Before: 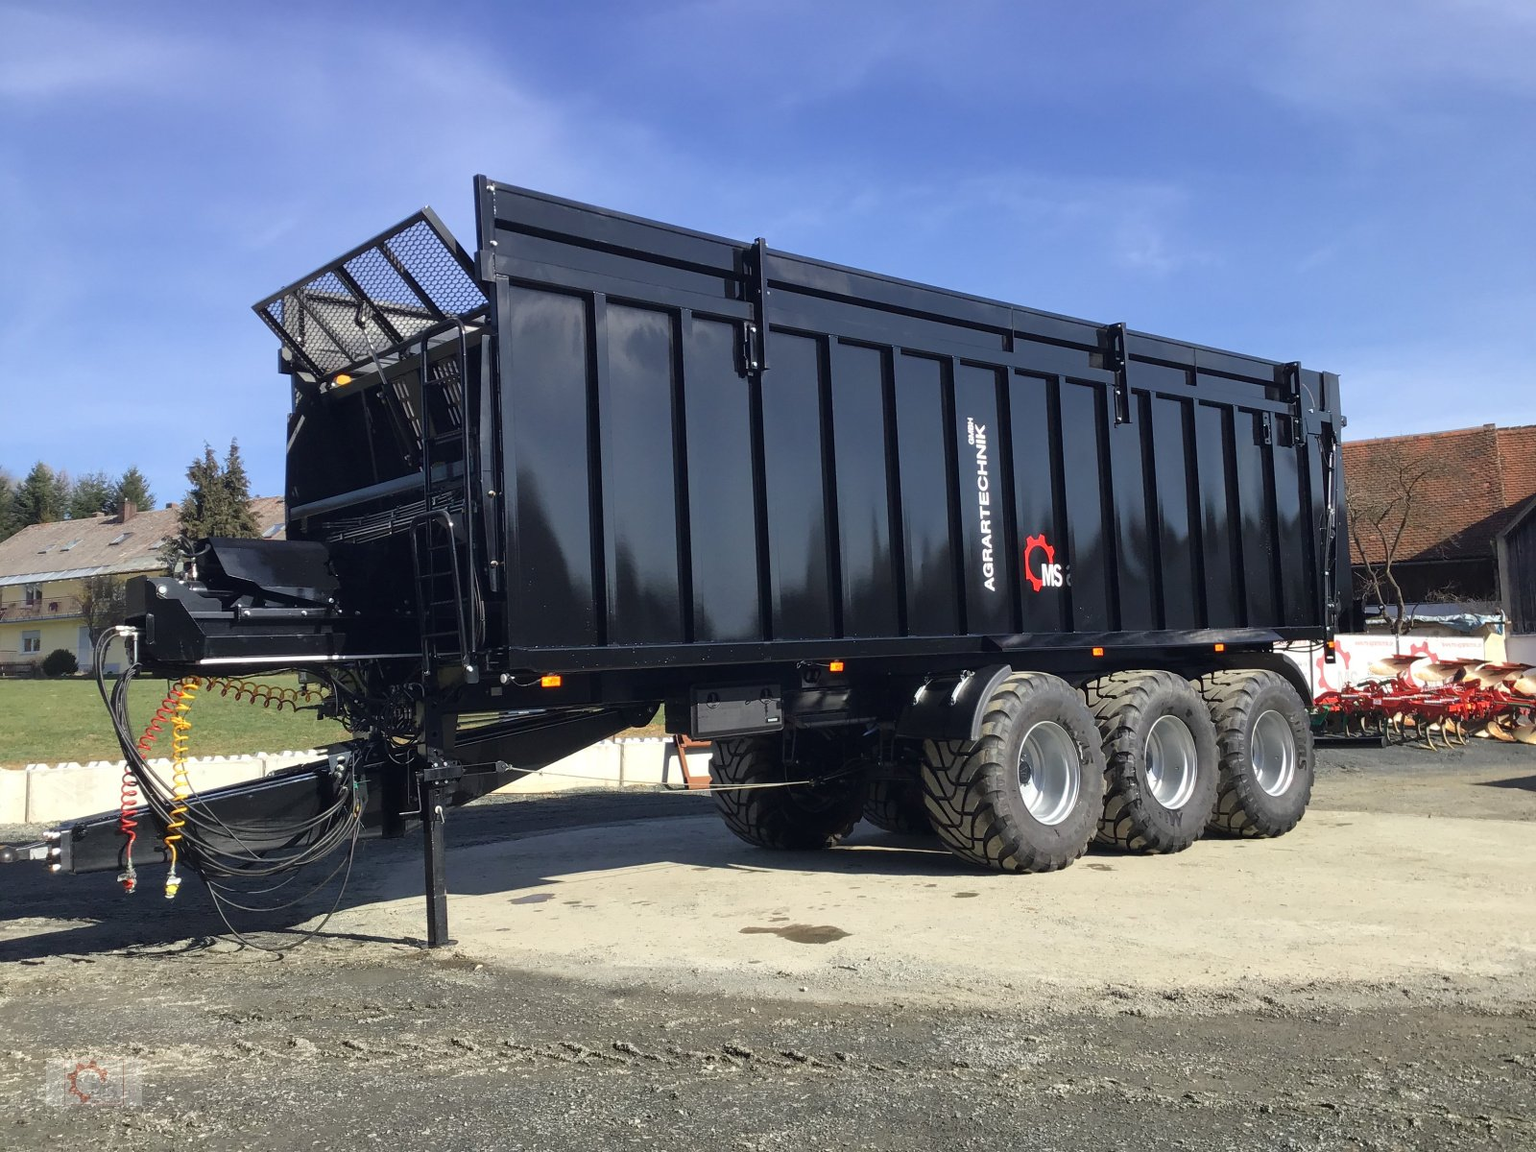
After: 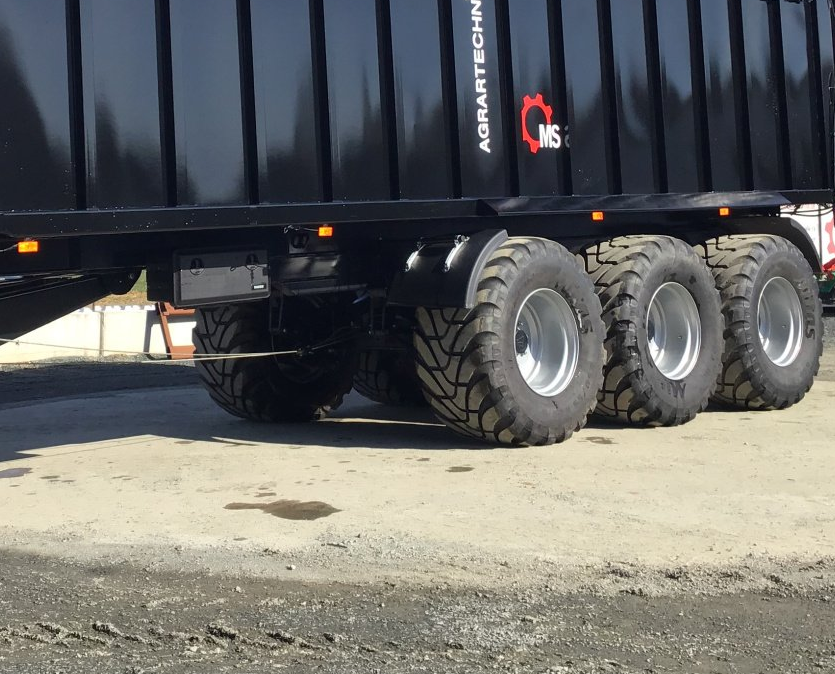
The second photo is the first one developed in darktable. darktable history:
crop: left 34.158%, top 38.606%, right 13.607%, bottom 5.165%
